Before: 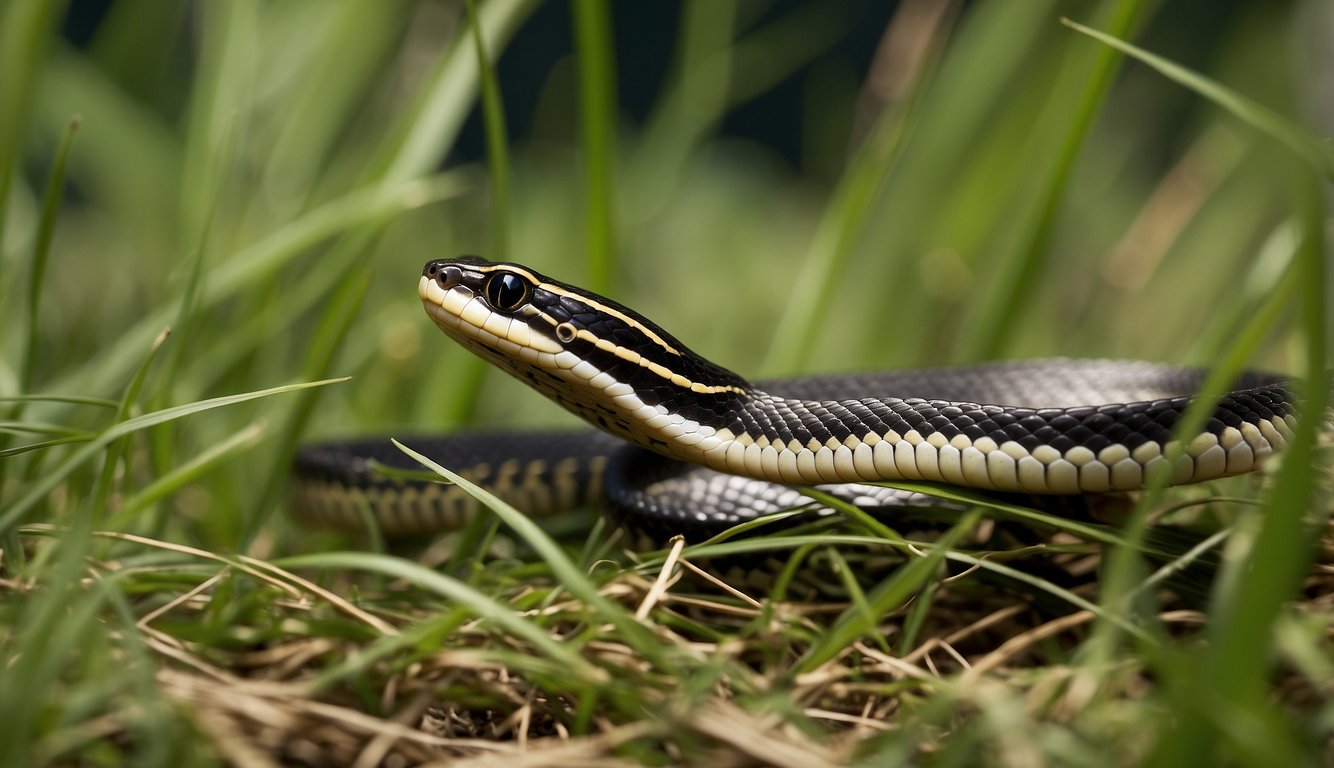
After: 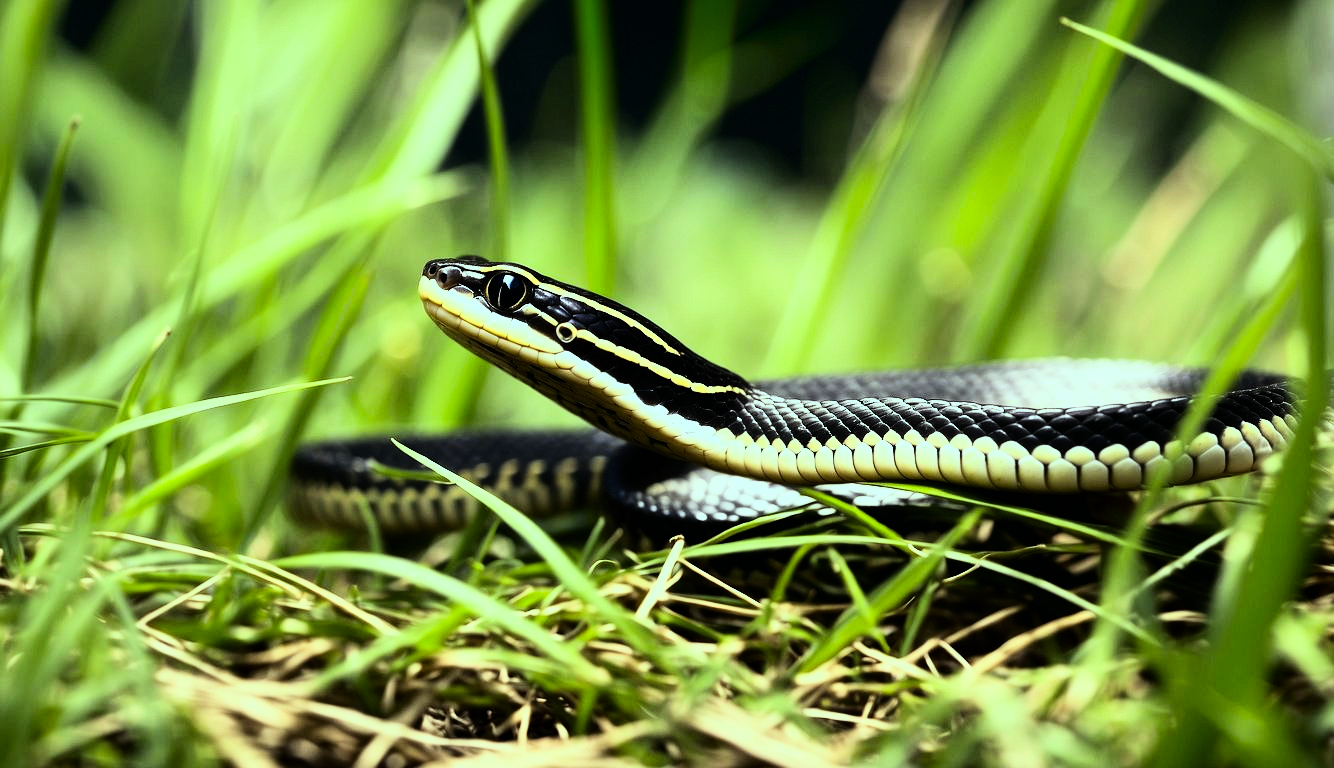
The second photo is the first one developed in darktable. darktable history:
color correction: highlights a* 3.22, highlights b* 1.93, saturation 1.19
shadows and highlights: shadows -70, highlights 35, soften with gaussian
rgb curve: curves: ch0 [(0, 0) (0.21, 0.15) (0.24, 0.21) (0.5, 0.75) (0.75, 0.96) (0.89, 0.99) (1, 1)]; ch1 [(0, 0.02) (0.21, 0.13) (0.25, 0.2) (0.5, 0.67) (0.75, 0.9) (0.89, 0.97) (1, 1)]; ch2 [(0, 0.02) (0.21, 0.13) (0.25, 0.2) (0.5, 0.67) (0.75, 0.9) (0.89, 0.97) (1, 1)], compensate middle gray true
color balance: mode lift, gamma, gain (sRGB), lift [0.997, 0.979, 1.021, 1.011], gamma [1, 1.084, 0.916, 0.998], gain [1, 0.87, 1.13, 1.101], contrast 4.55%, contrast fulcrum 38.24%, output saturation 104.09%
